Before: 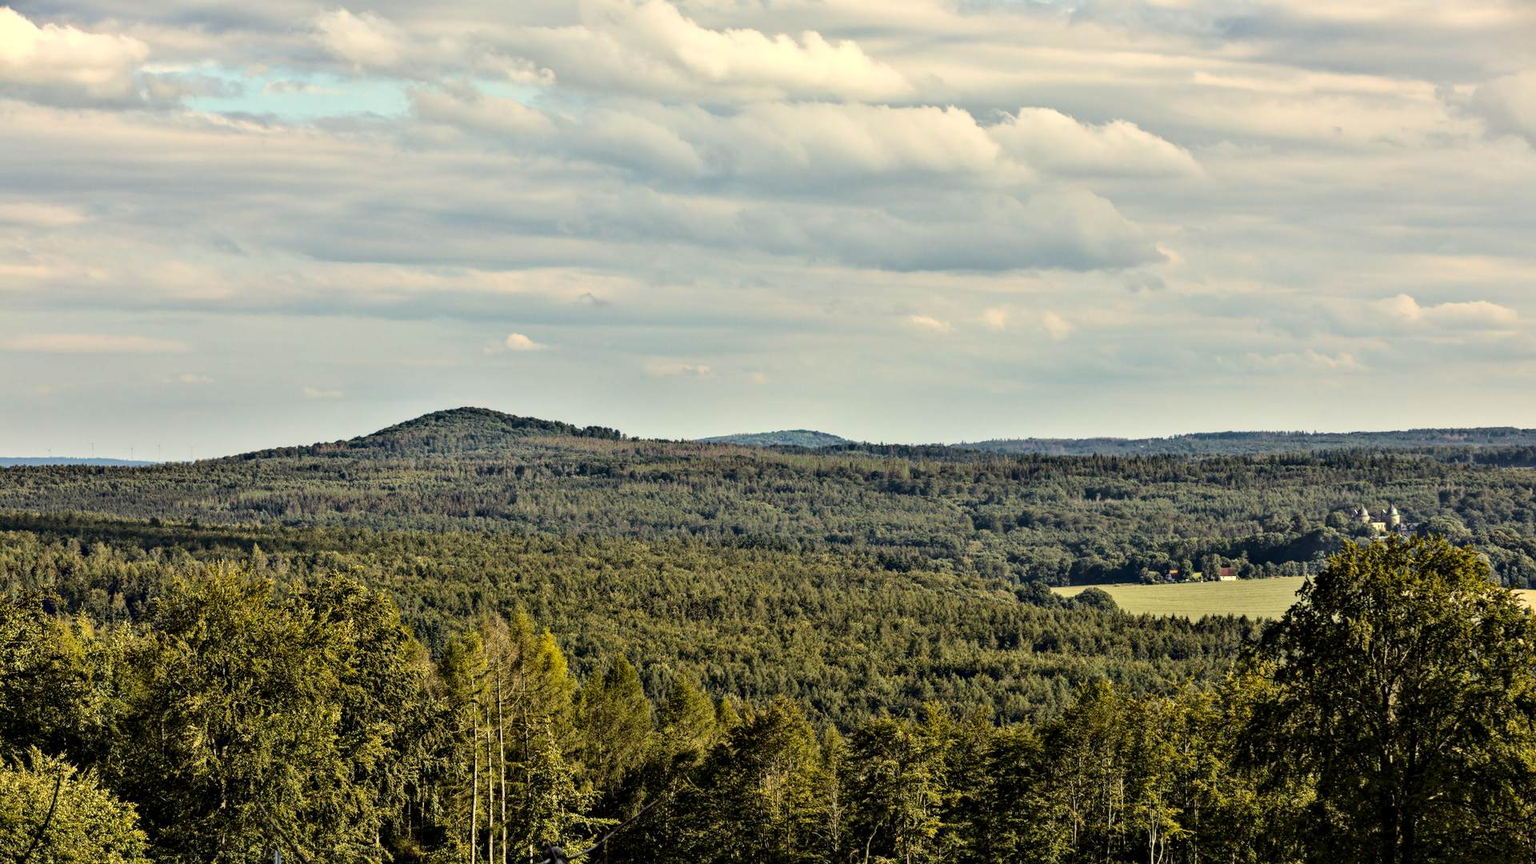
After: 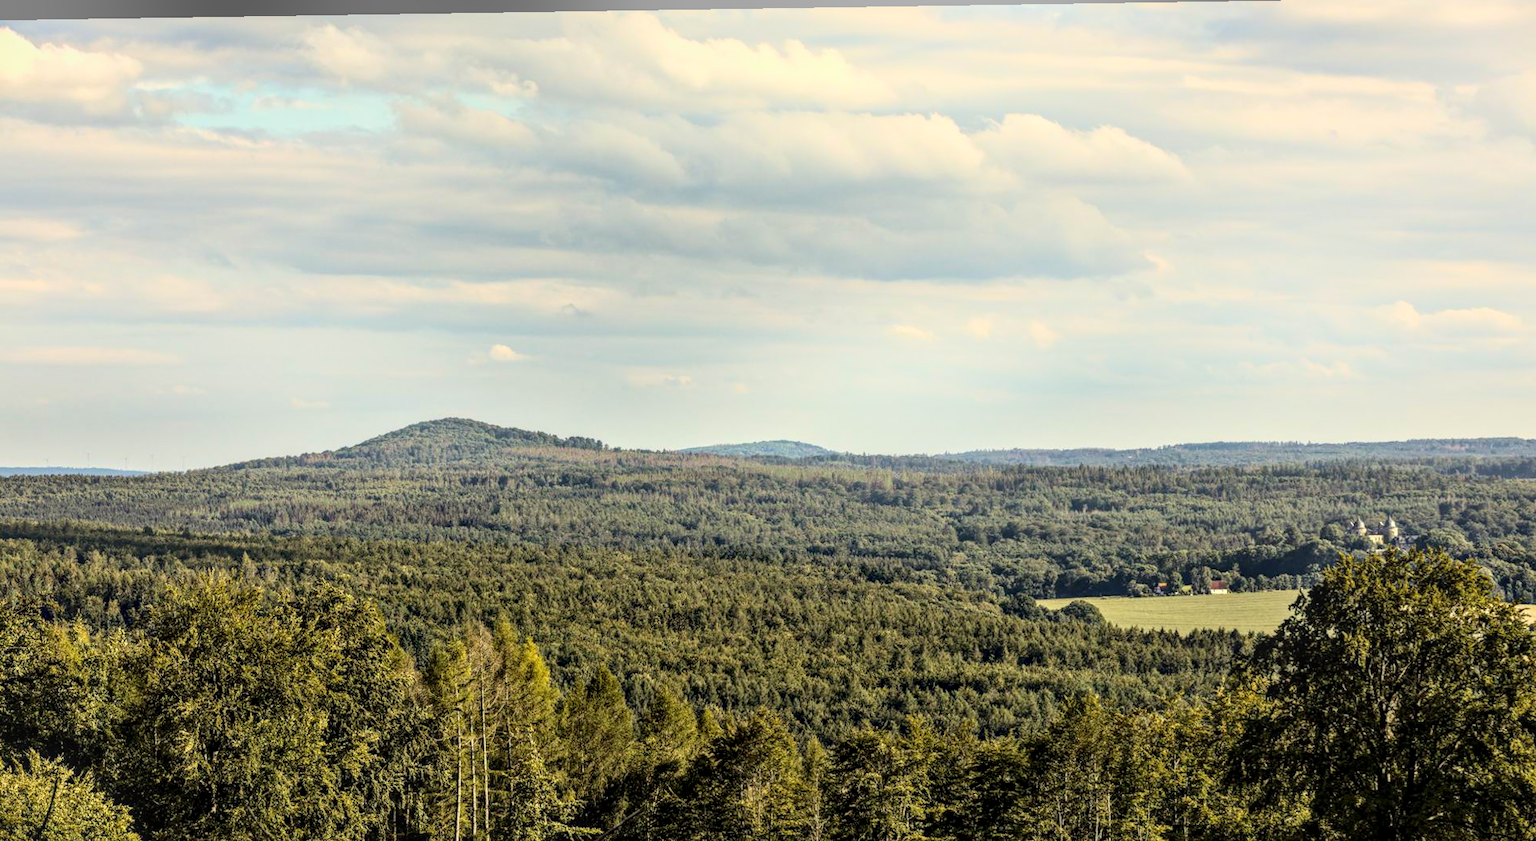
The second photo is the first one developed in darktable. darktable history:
local contrast: on, module defaults
bloom: on, module defaults
crop: top 0.448%, right 0.264%, bottom 5.045%
rotate and perspective: lens shift (horizontal) -0.055, automatic cropping off
